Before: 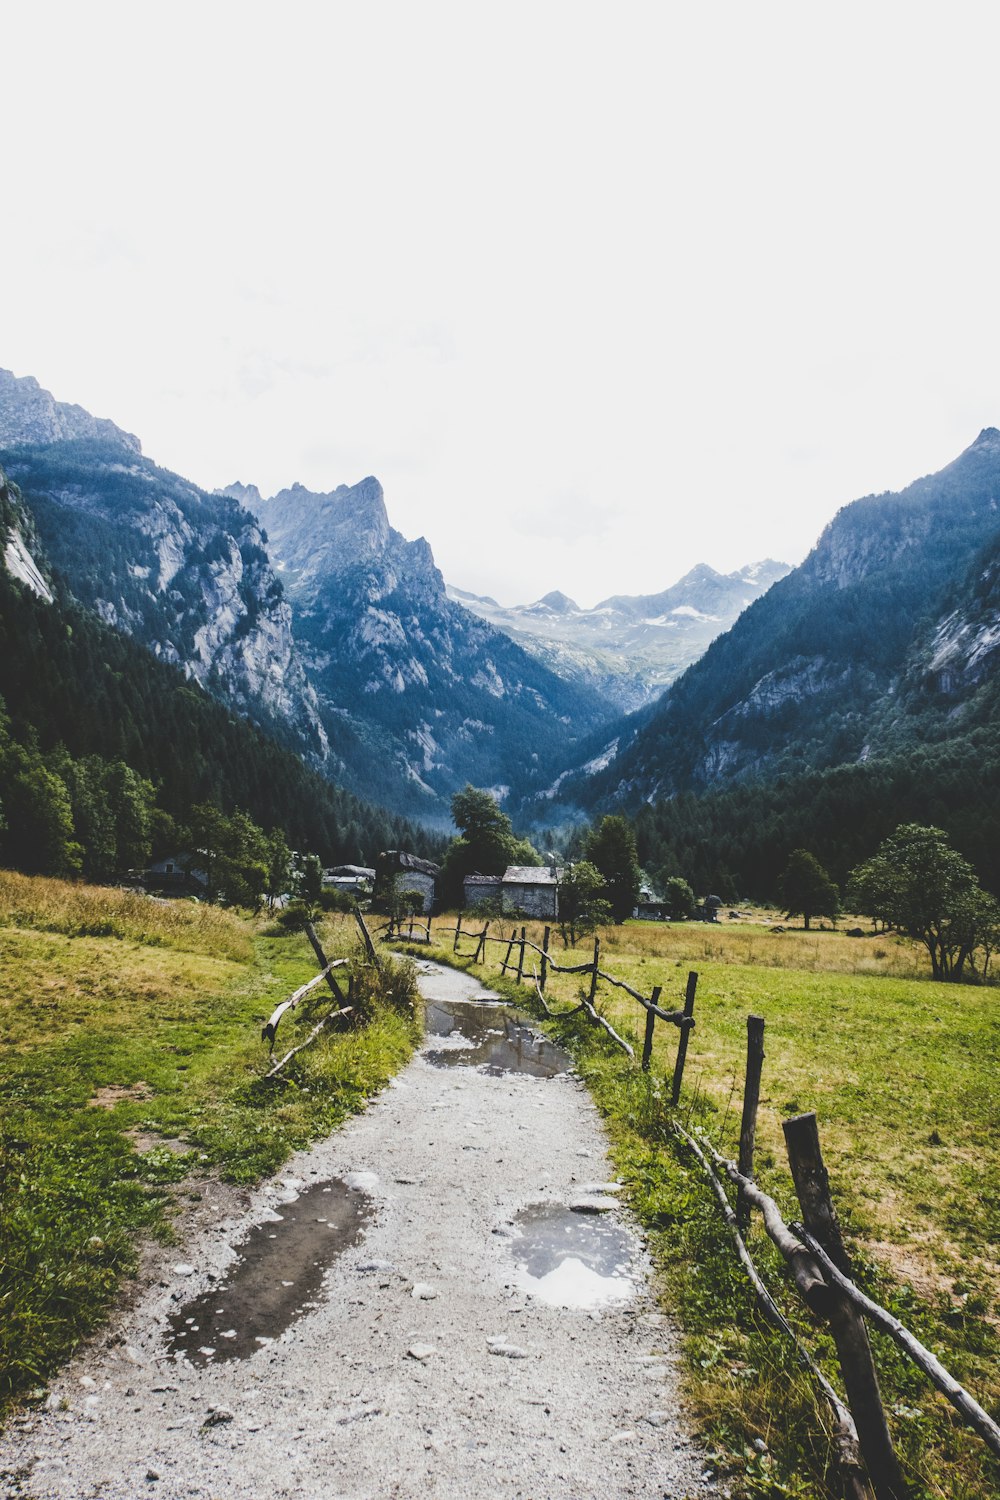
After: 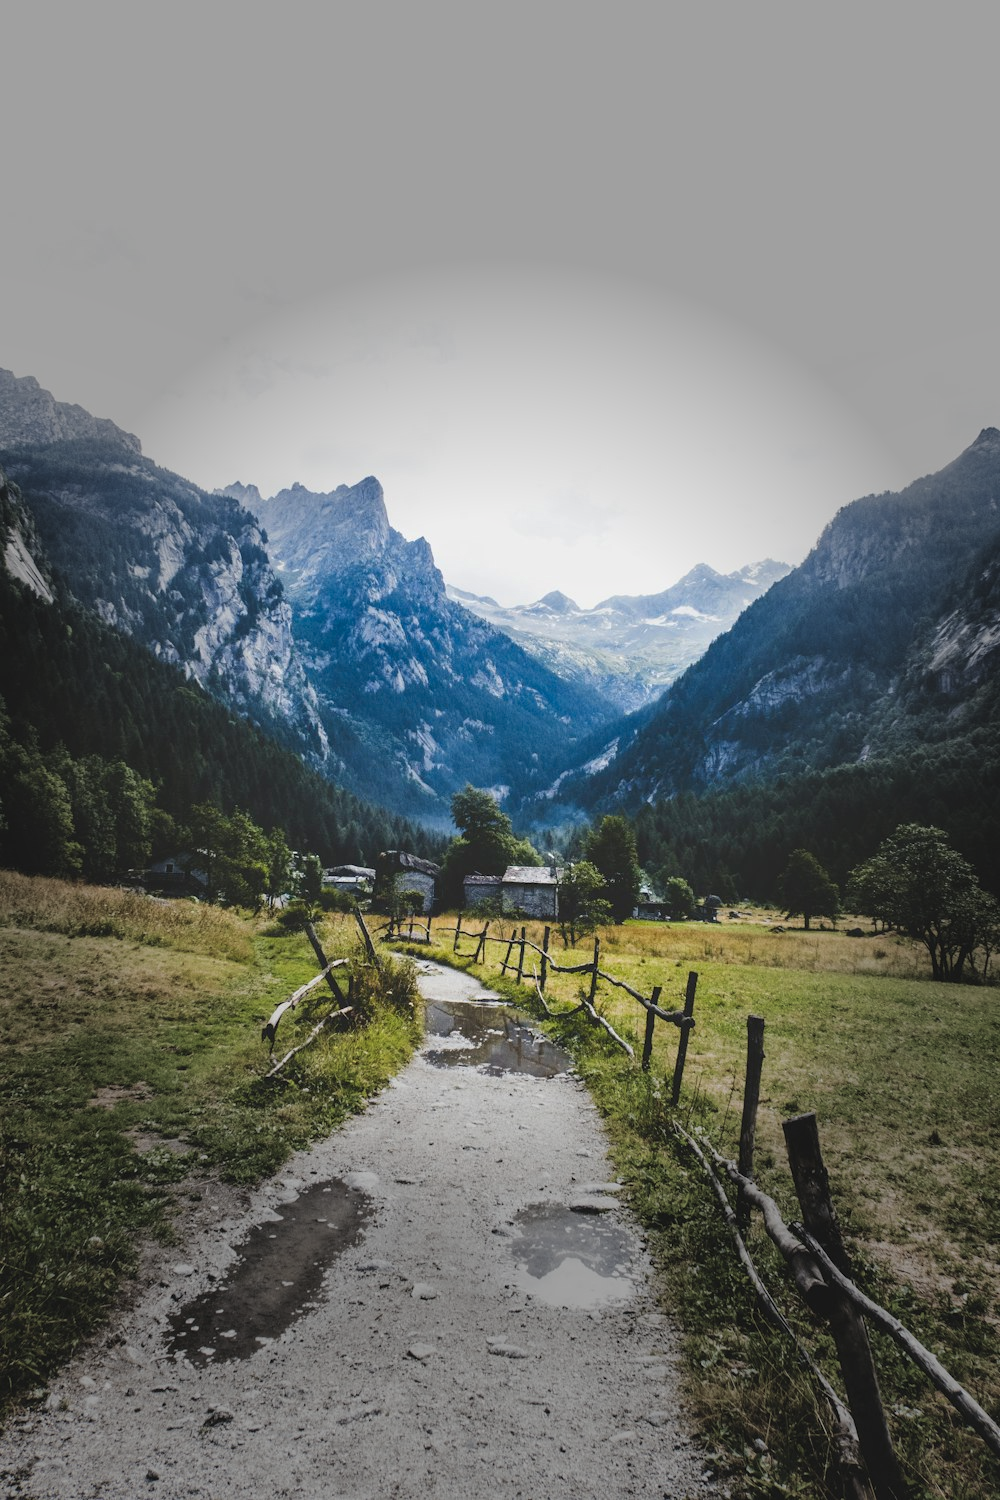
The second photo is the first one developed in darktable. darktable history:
white balance: red 1, blue 1
color correction: saturation 1.11
shadows and highlights: shadows 32, highlights -32, soften with gaussian
vignetting: fall-off start 31.28%, fall-off radius 34.64%, brightness -0.575
